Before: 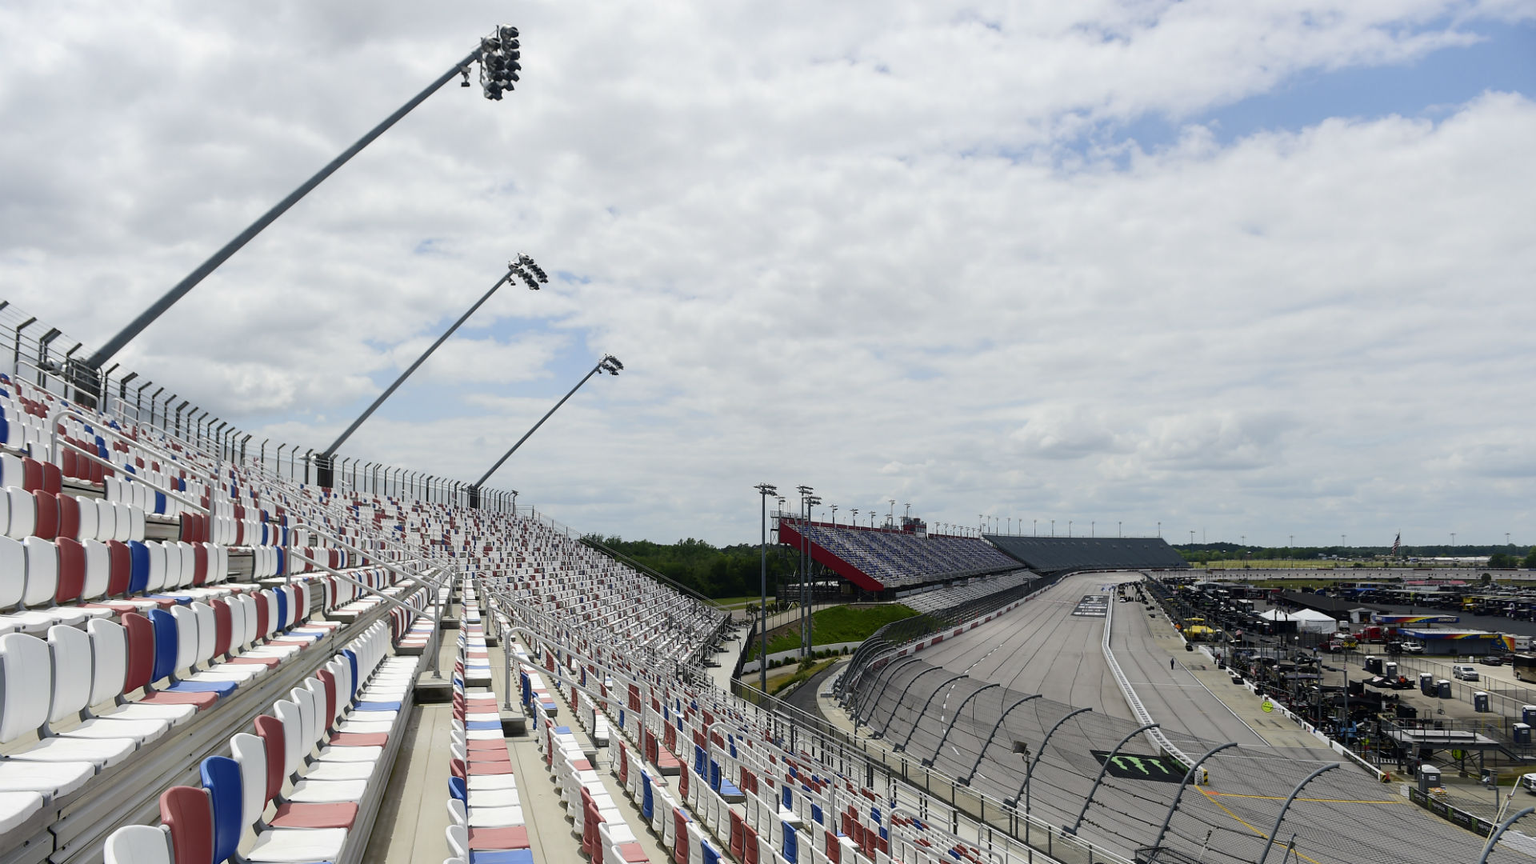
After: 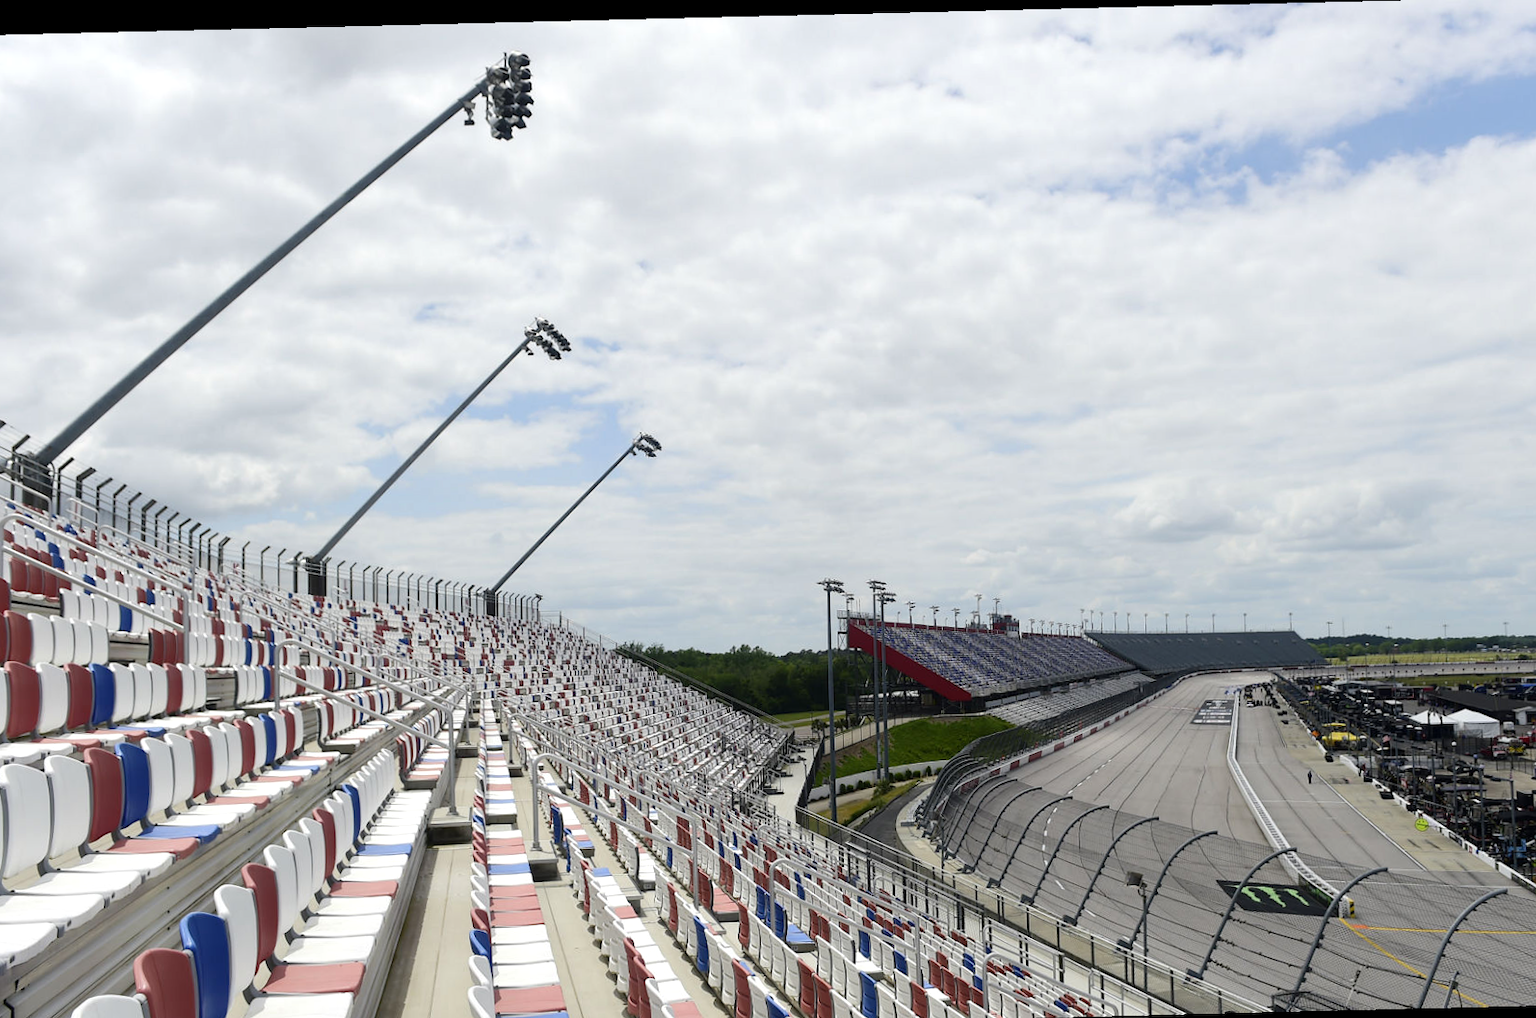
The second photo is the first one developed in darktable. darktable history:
crop and rotate: angle 1.42°, left 4.188%, top 0.65%, right 11.173%, bottom 2.443%
exposure: exposure 0.201 EV, compensate highlight preservation false
